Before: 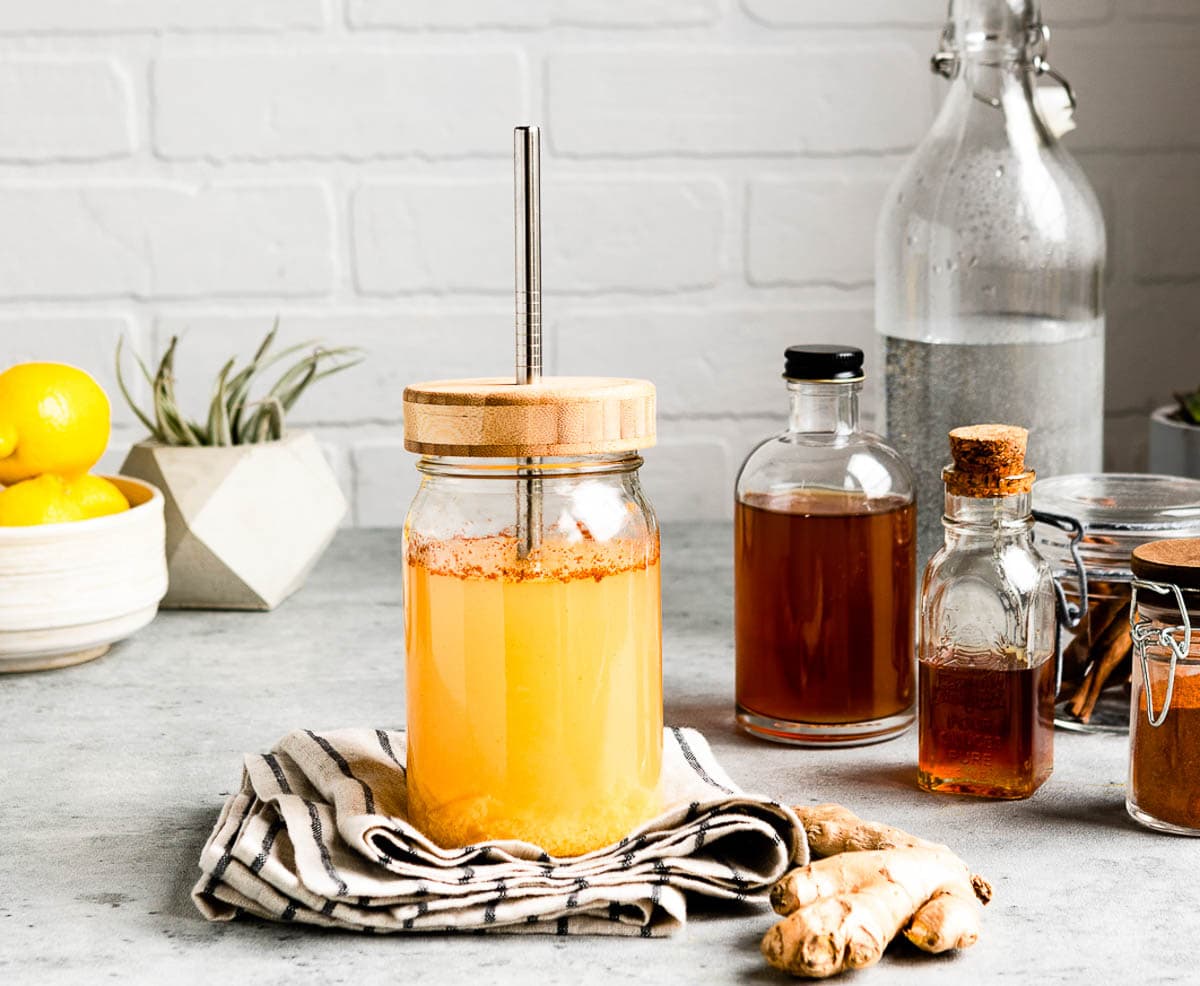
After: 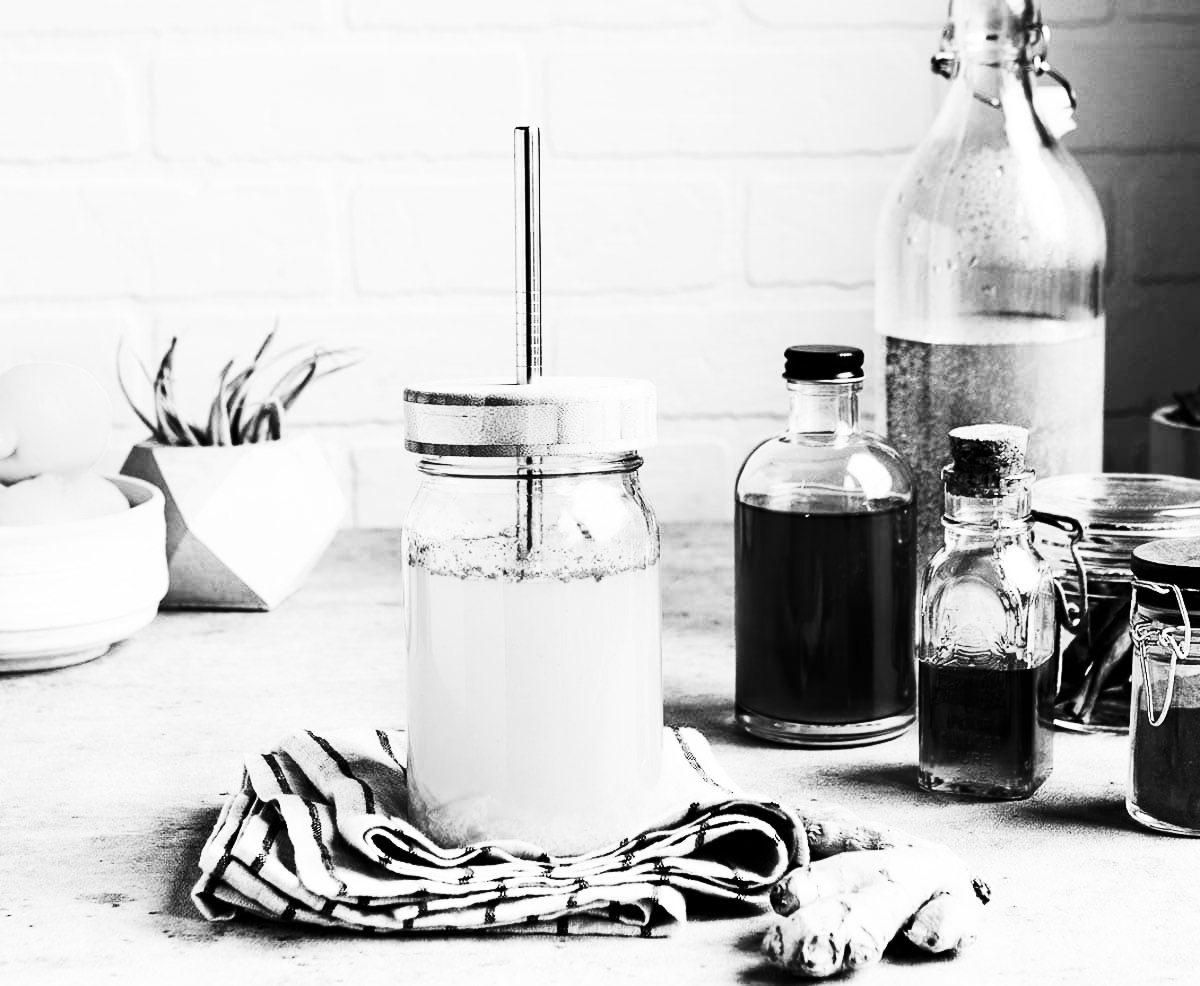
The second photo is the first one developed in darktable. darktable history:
monochrome: on, module defaults
contrast brightness saturation: contrast 0.5, saturation -0.1
